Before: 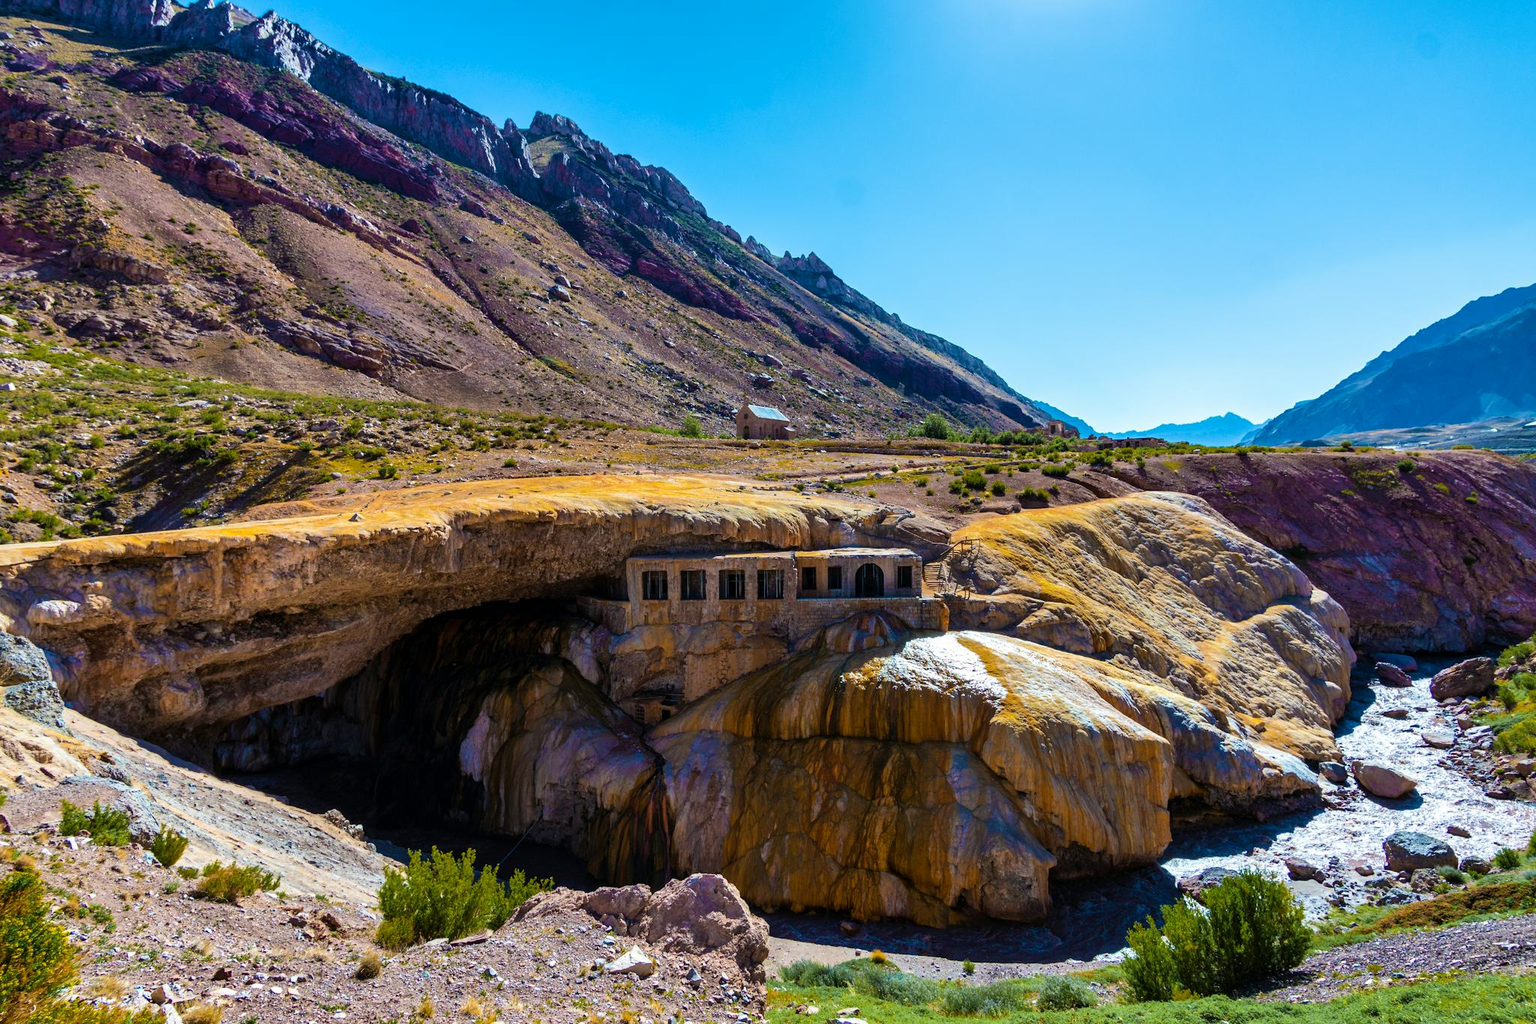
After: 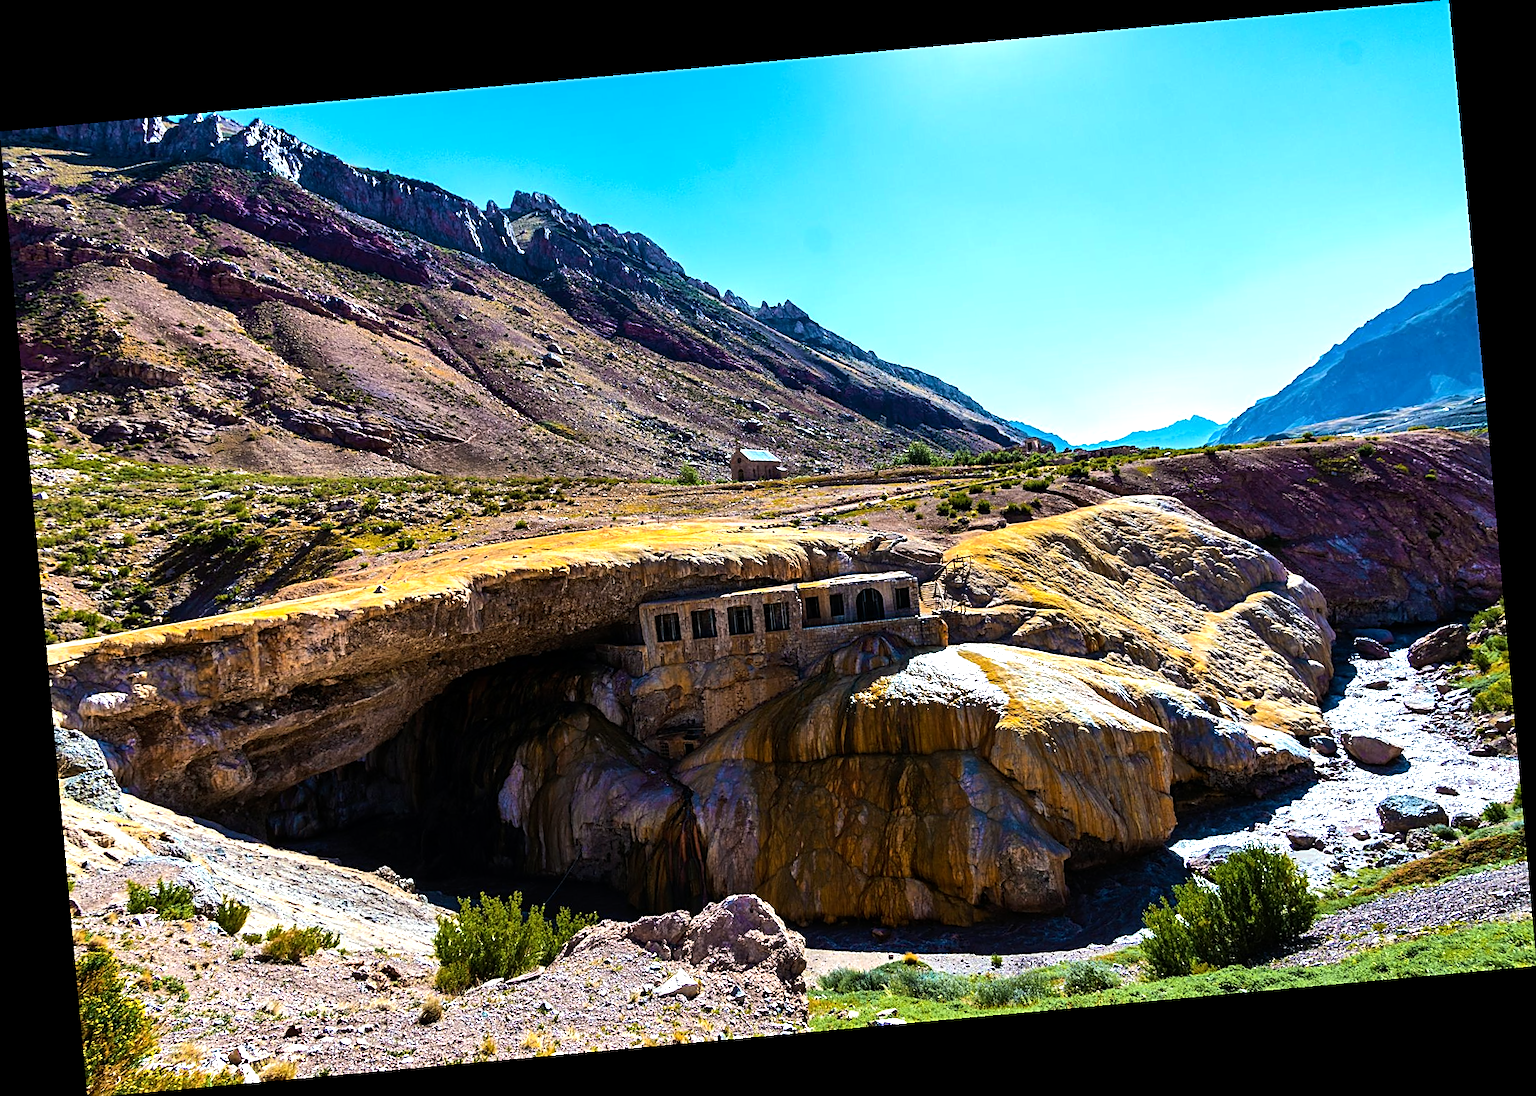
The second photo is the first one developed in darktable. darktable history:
sharpen: amount 0.6
tone equalizer: -8 EV -0.75 EV, -7 EV -0.7 EV, -6 EV -0.6 EV, -5 EV -0.4 EV, -3 EV 0.4 EV, -2 EV 0.6 EV, -1 EV 0.7 EV, +0 EV 0.75 EV, edges refinement/feathering 500, mask exposure compensation -1.57 EV, preserve details no
rotate and perspective: rotation -5.2°, automatic cropping off
